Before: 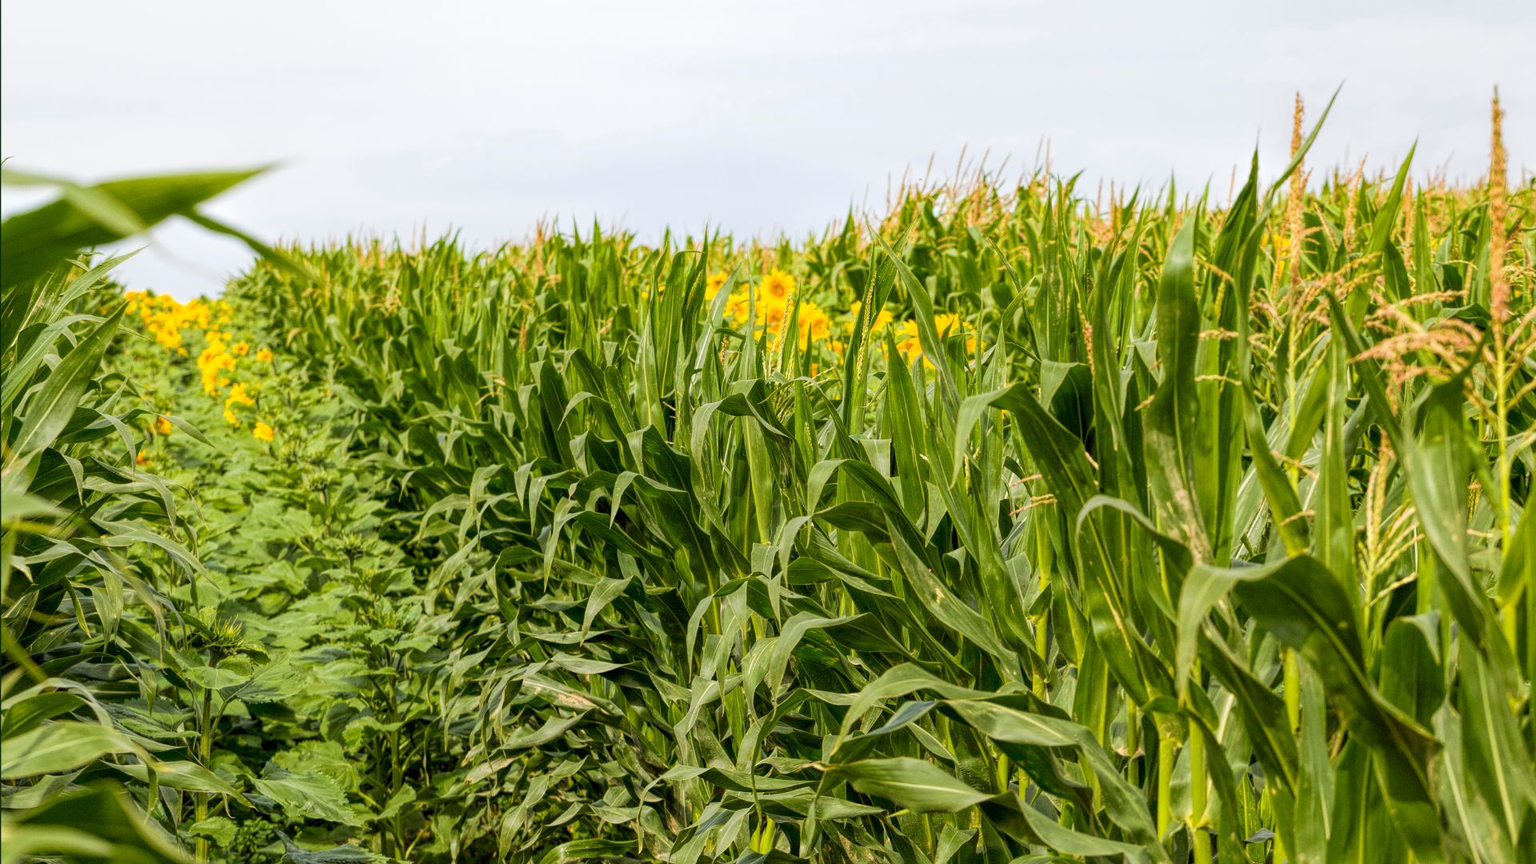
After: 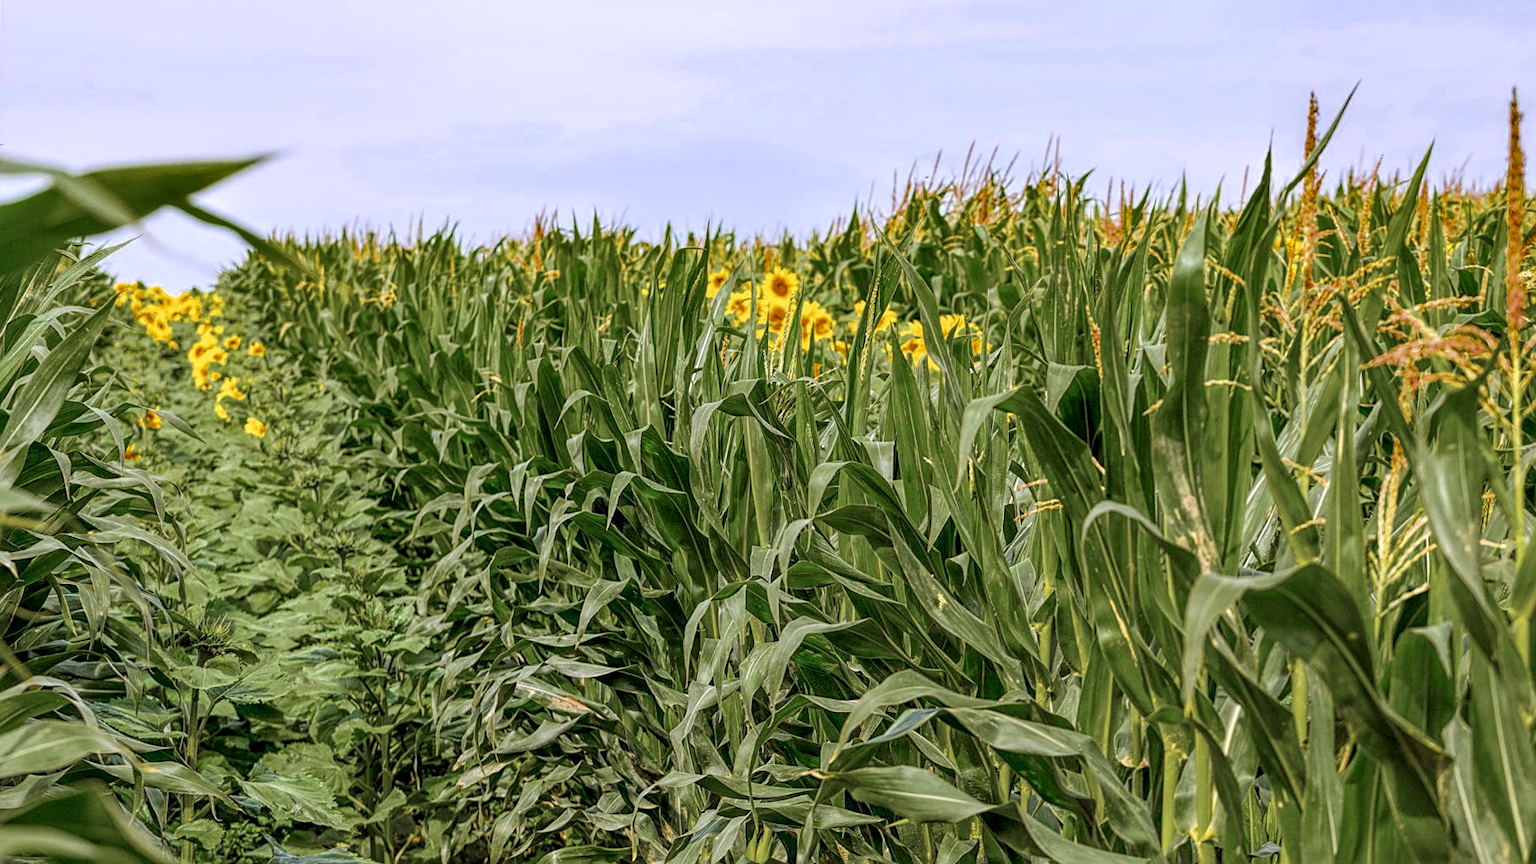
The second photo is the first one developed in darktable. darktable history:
crop and rotate: angle -0.603°
color calibration: illuminant as shot in camera, x 0.363, y 0.384, temperature 4545.67 K
sharpen: on, module defaults
exposure: compensate exposure bias true, compensate highlight preservation false
local contrast: on, module defaults
color zones: curves: ch0 [(0.11, 0.396) (0.195, 0.36) (0.25, 0.5) (0.303, 0.412) (0.357, 0.544) (0.75, 0.5) (0.967, 0.328)]; ch1 [(0, 0.468) (0.112, 0.512) (0.202, 0.6) (0.25, 0.5) (0.307, 0.352) (0.357, 0.544) (0.75, 0.5) (0.963, 0.524)]
shadows and highlights: soften with gaussian
